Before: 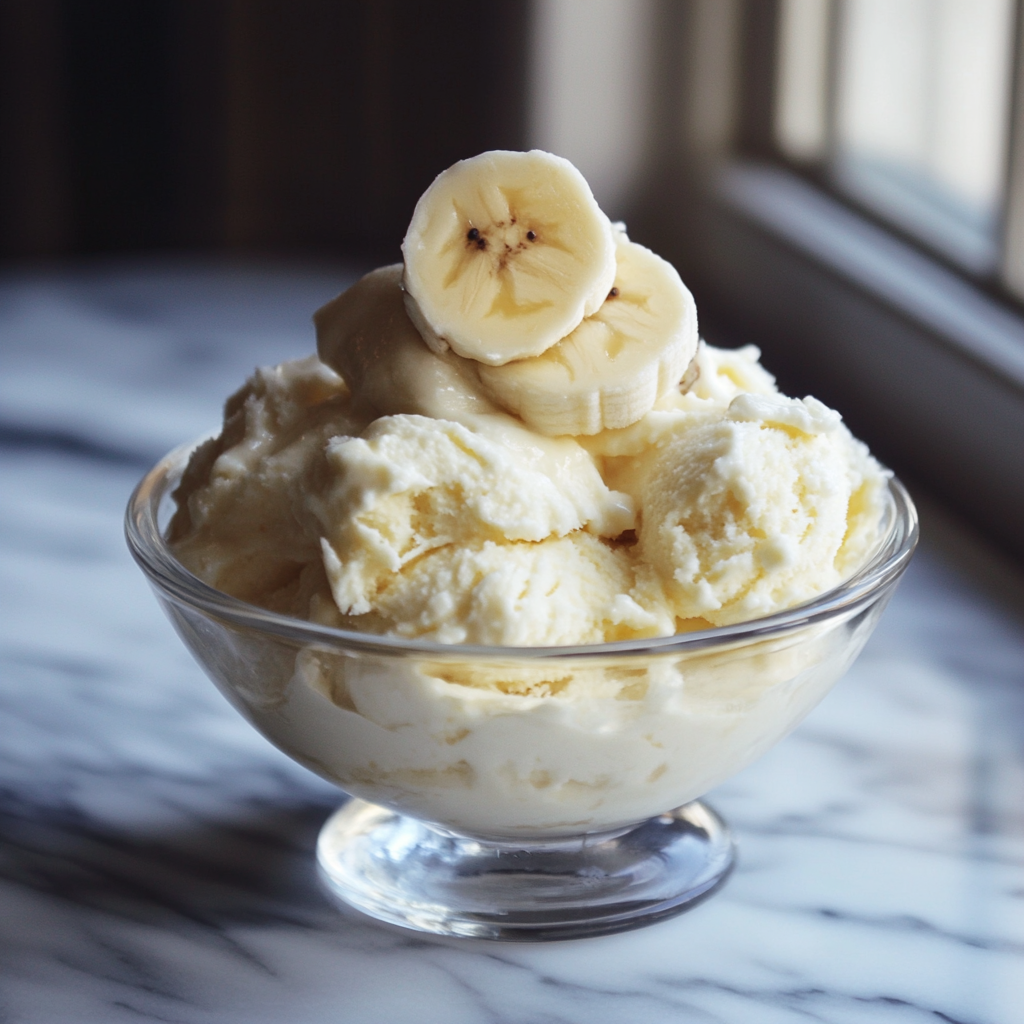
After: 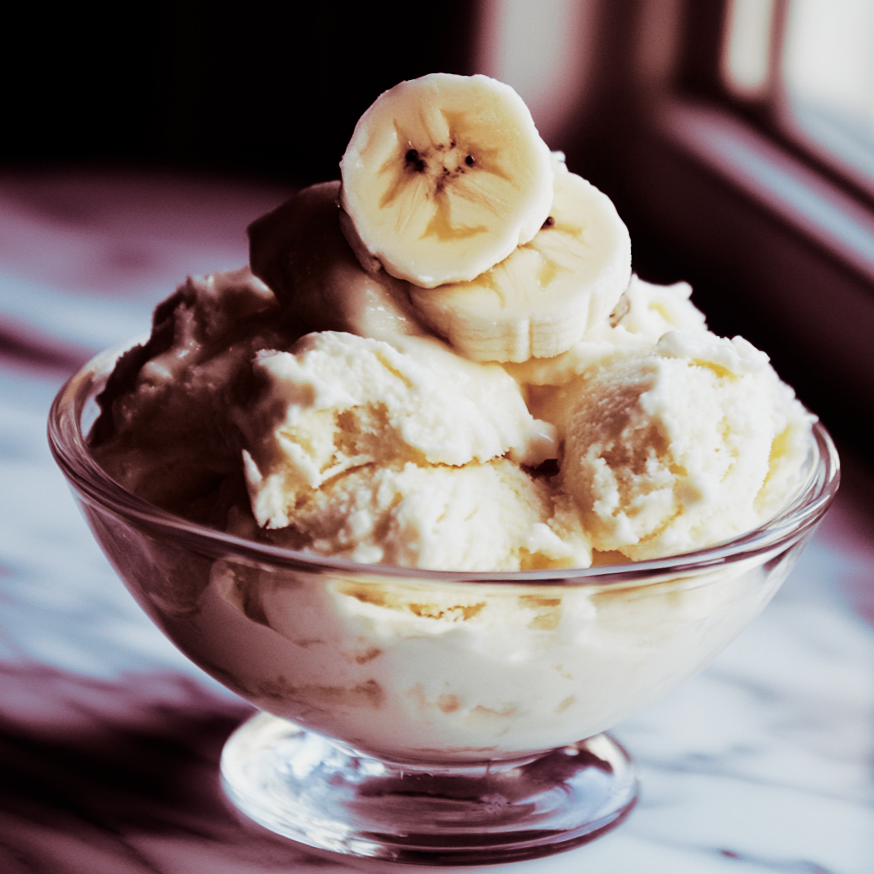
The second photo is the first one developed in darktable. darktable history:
split-toning: highlights › hue 187.2°, highlights › saturation 0.83, balance -68.05, compress 56.43%
crop and rotate: angle -3.27°, left 5.211%, top 5.211%, right 4.607%, bottom 4.607%
filmic rgb: black relative exposure -16 EV, white relative exposure 5.31 EV, hardness 5.9, contrast 1.25, preserve chrominance no, color science v5 (2021)
contrast brightness saturation: contrast 0.07, brightness -0.14, saturation 0.11
tone equalizer: -8 EV -0.417 EV, -7 EV -0.389 EV, -6 EV -0.333 EV, -5 EV -0.222 EV, -3 EV 0.222 EV, -2 EV 0.333 EV, -1 EV 0.389 EV, +0 EV 0.417 EV, edges refinement/feathering 500, mask exposure compensation -1.57 EV, preserve details no
